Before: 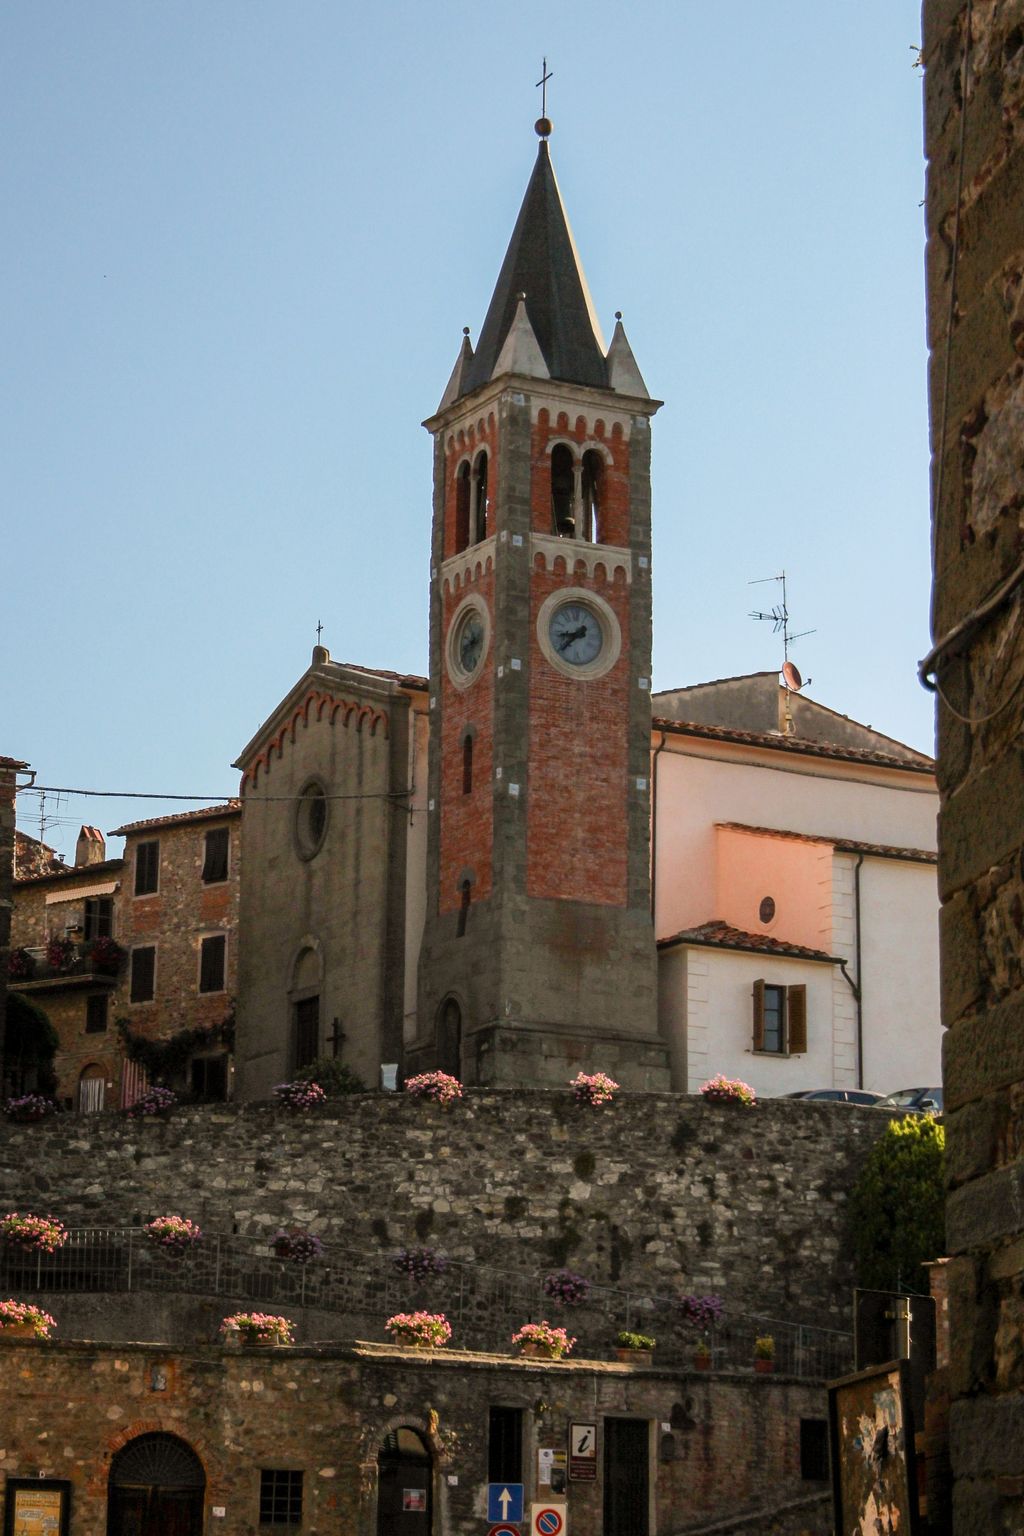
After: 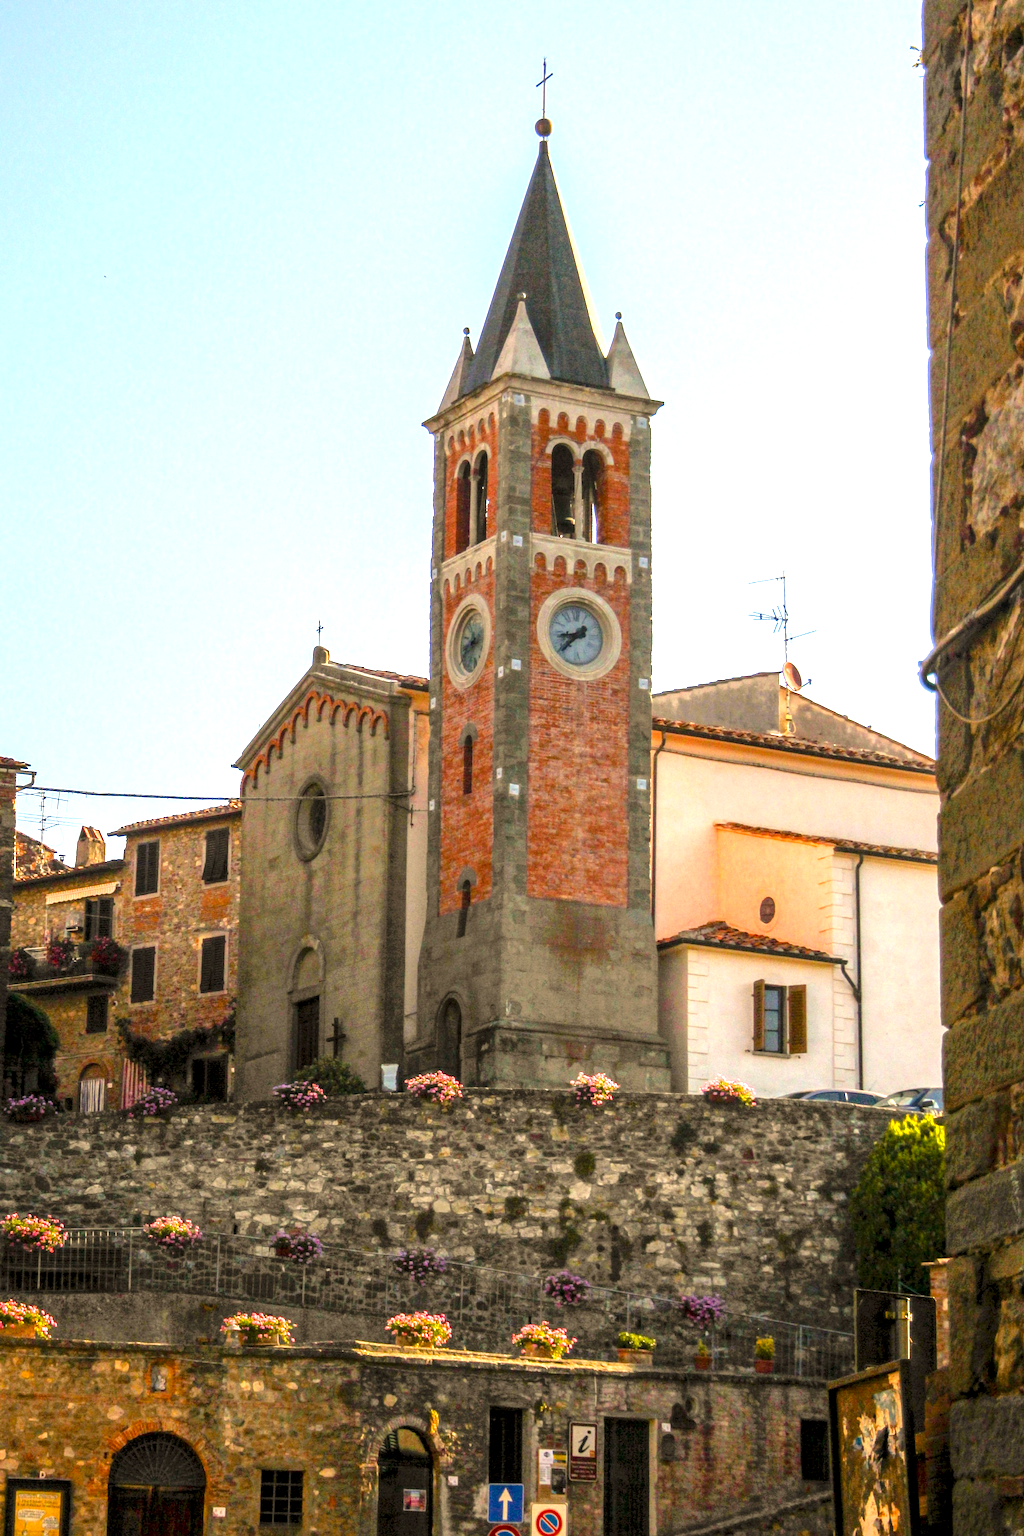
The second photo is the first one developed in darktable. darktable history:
color balance rgb: highlights gain › chroma 2.064%, highlights gain › hue 71.86°, perceptual saturation grading › global saturation 29.6%, perceptual brilliance grading › mid-tones 9.844%, perceptual brilliance grading › shadows 14.822%
exposure: black level correction 0, exposure 1.1 EV, compensate exposure bias true, compensate highlight preservation false
local contrast: on, module defaults
